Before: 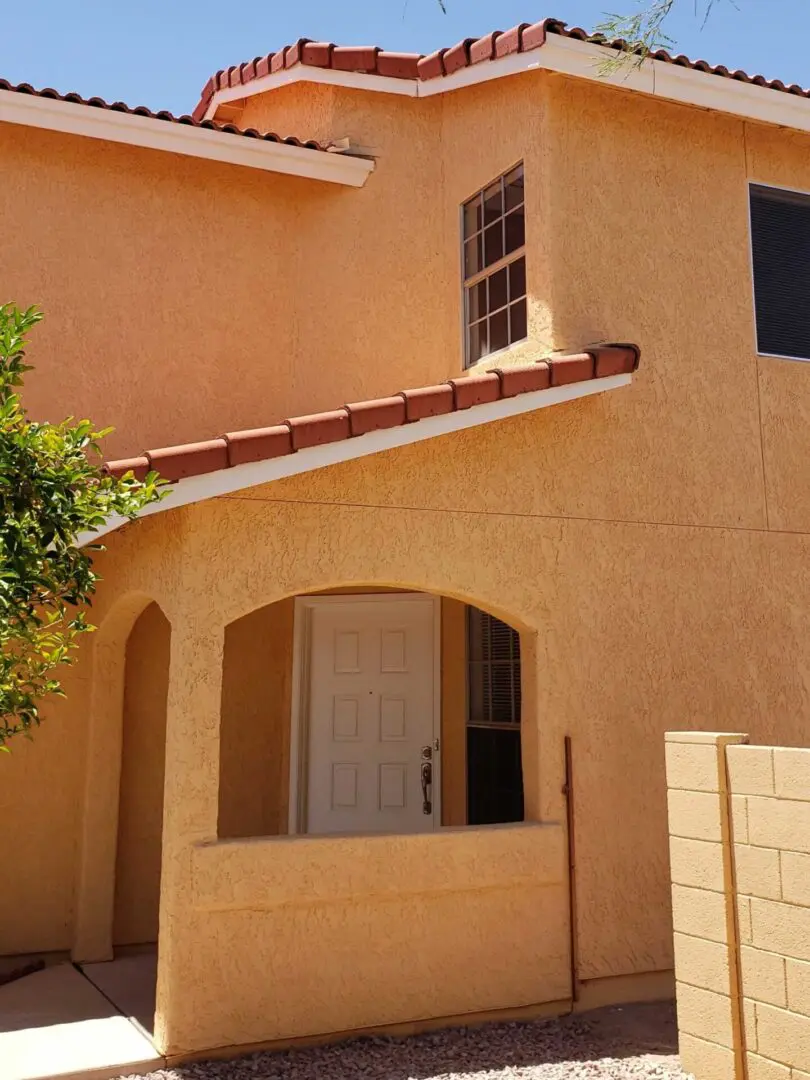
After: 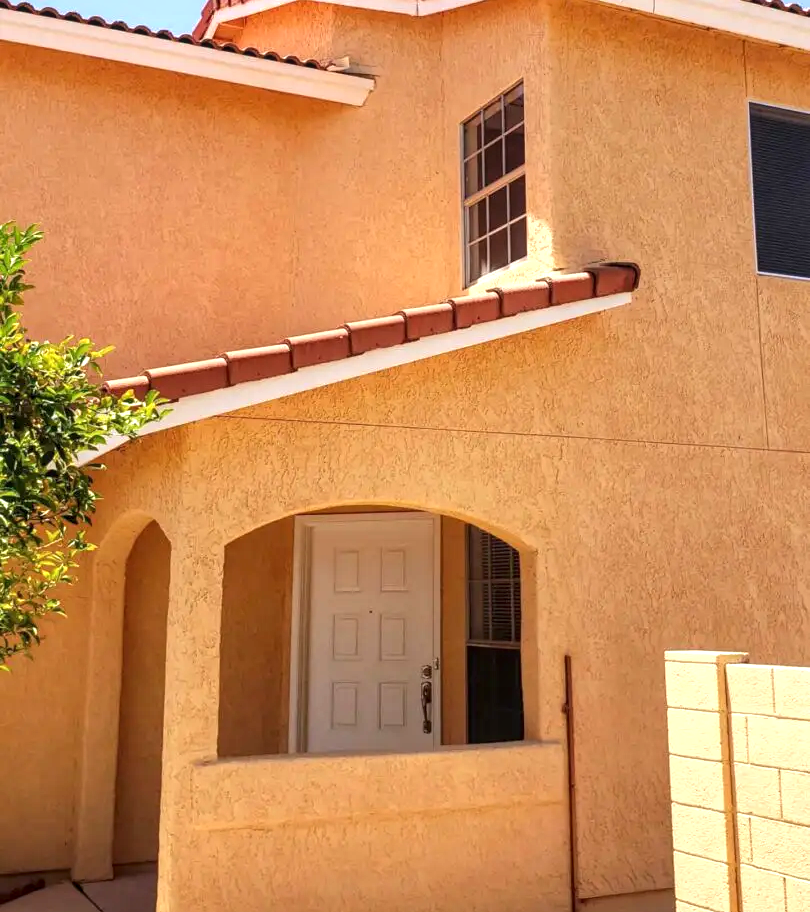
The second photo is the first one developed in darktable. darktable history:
local contrast: on, module defaults
crop: top 7.559%, bottom 7.97%
exposure: black level correction 0, exposure 0.703 EV, compensate highlight preservation false
